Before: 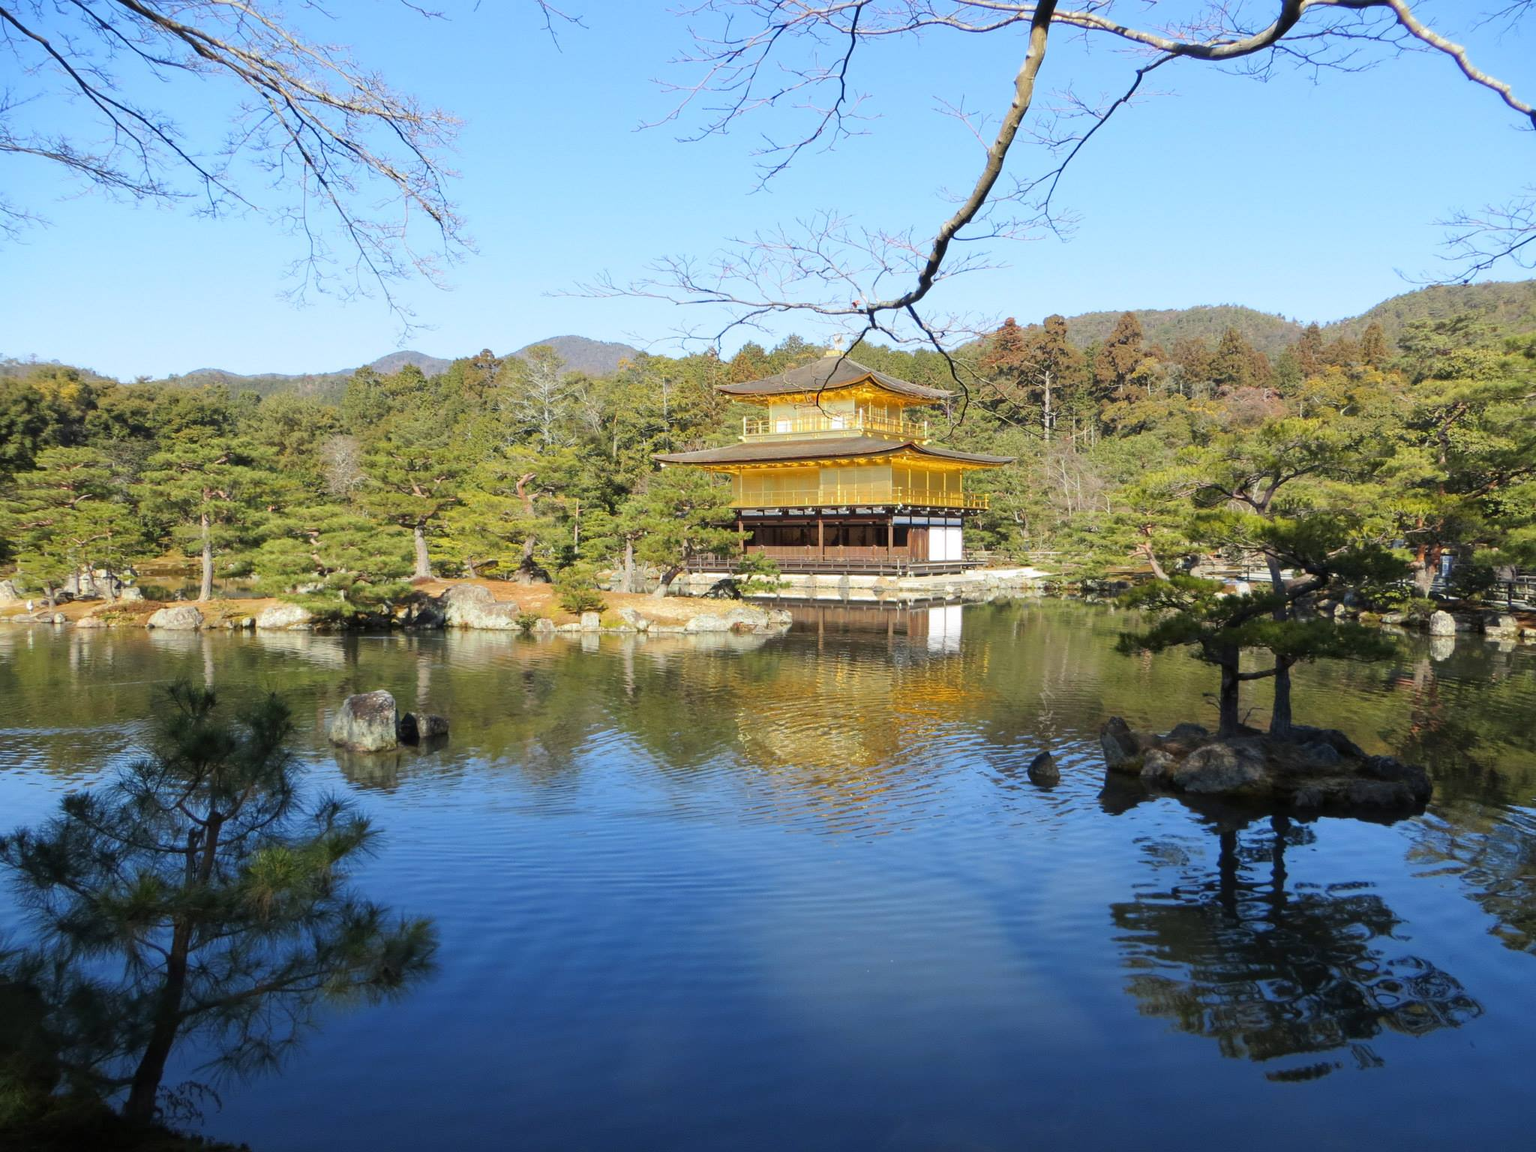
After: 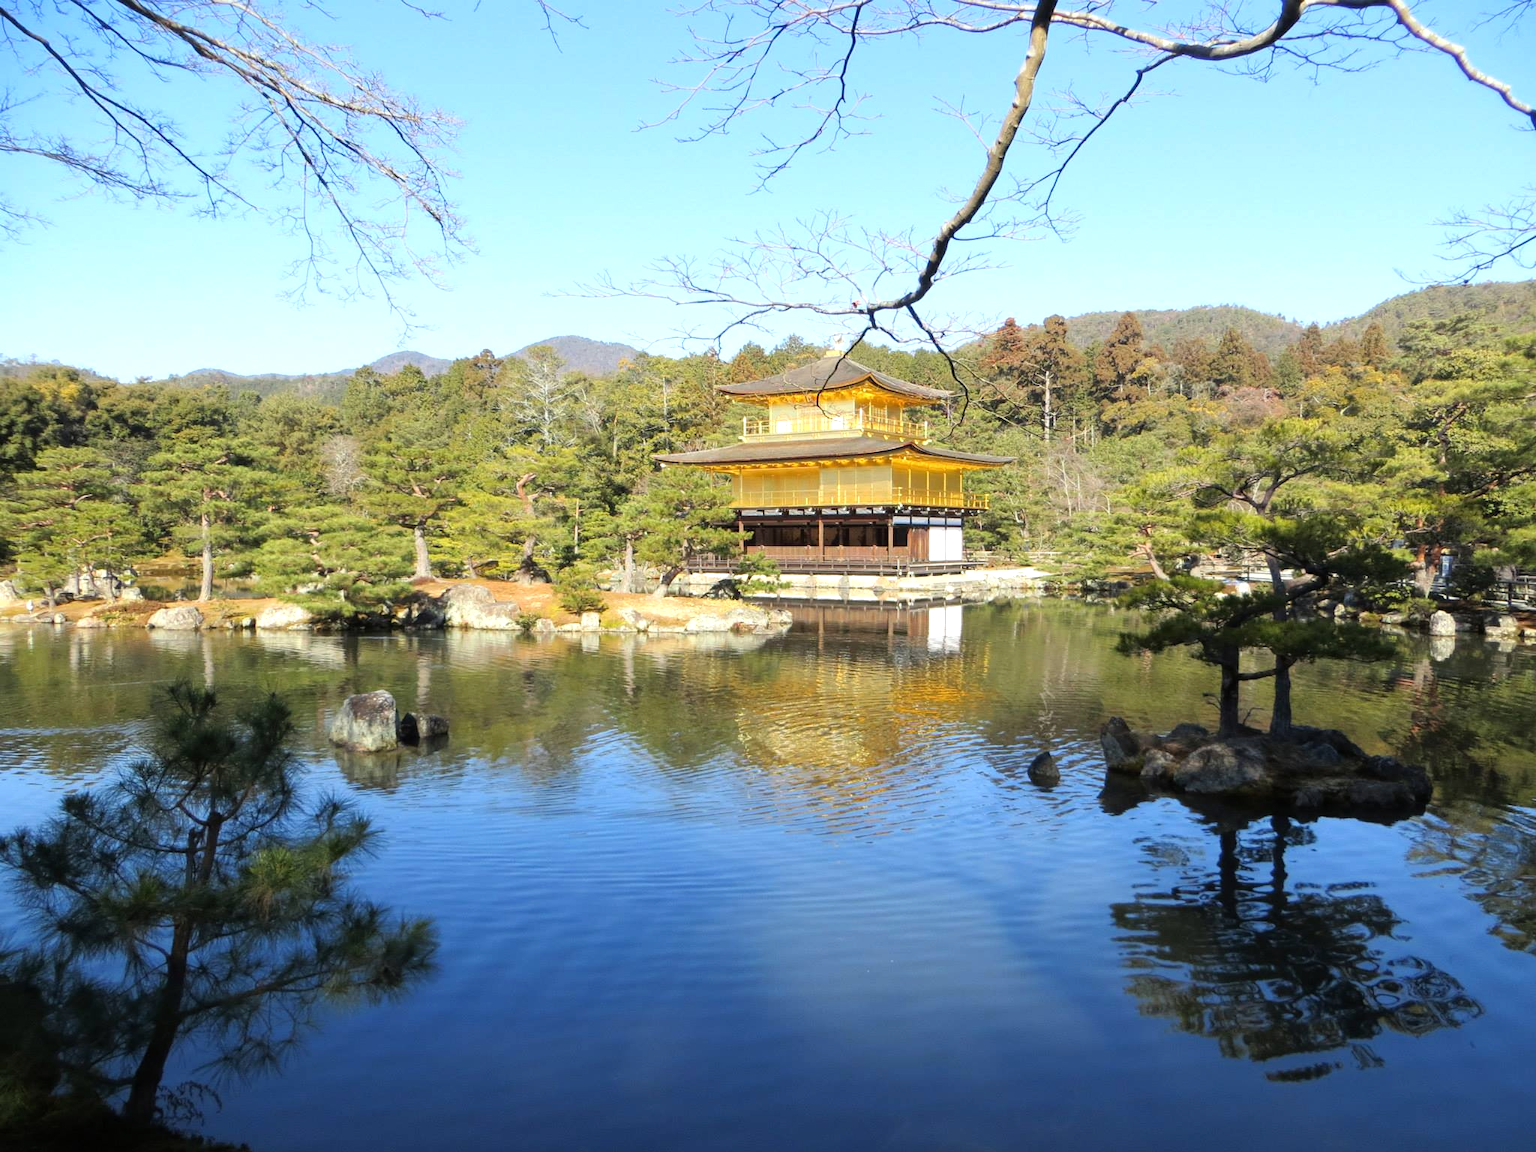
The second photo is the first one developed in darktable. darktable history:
tone equalizer: -8 EV -0.406 EV, -7 EV -0.416 EV, -6 EV -0.335 EV, -5 EV -0.241 EV, -3 EV 0.247 EV, -2 EV 0.337 EV, -1 EV 0.392 EV, +0 EV 0.389 EV
